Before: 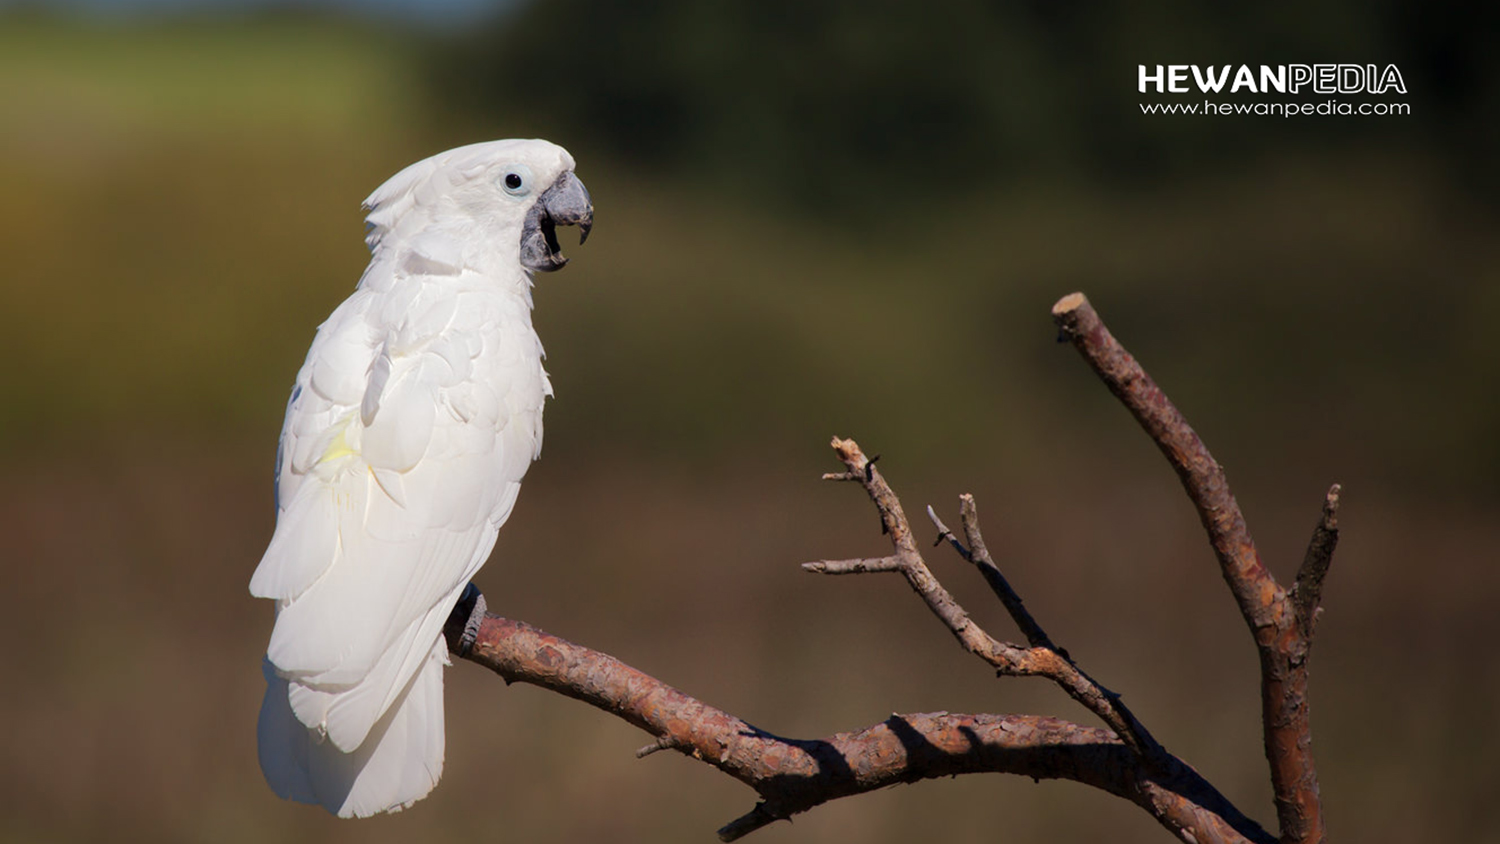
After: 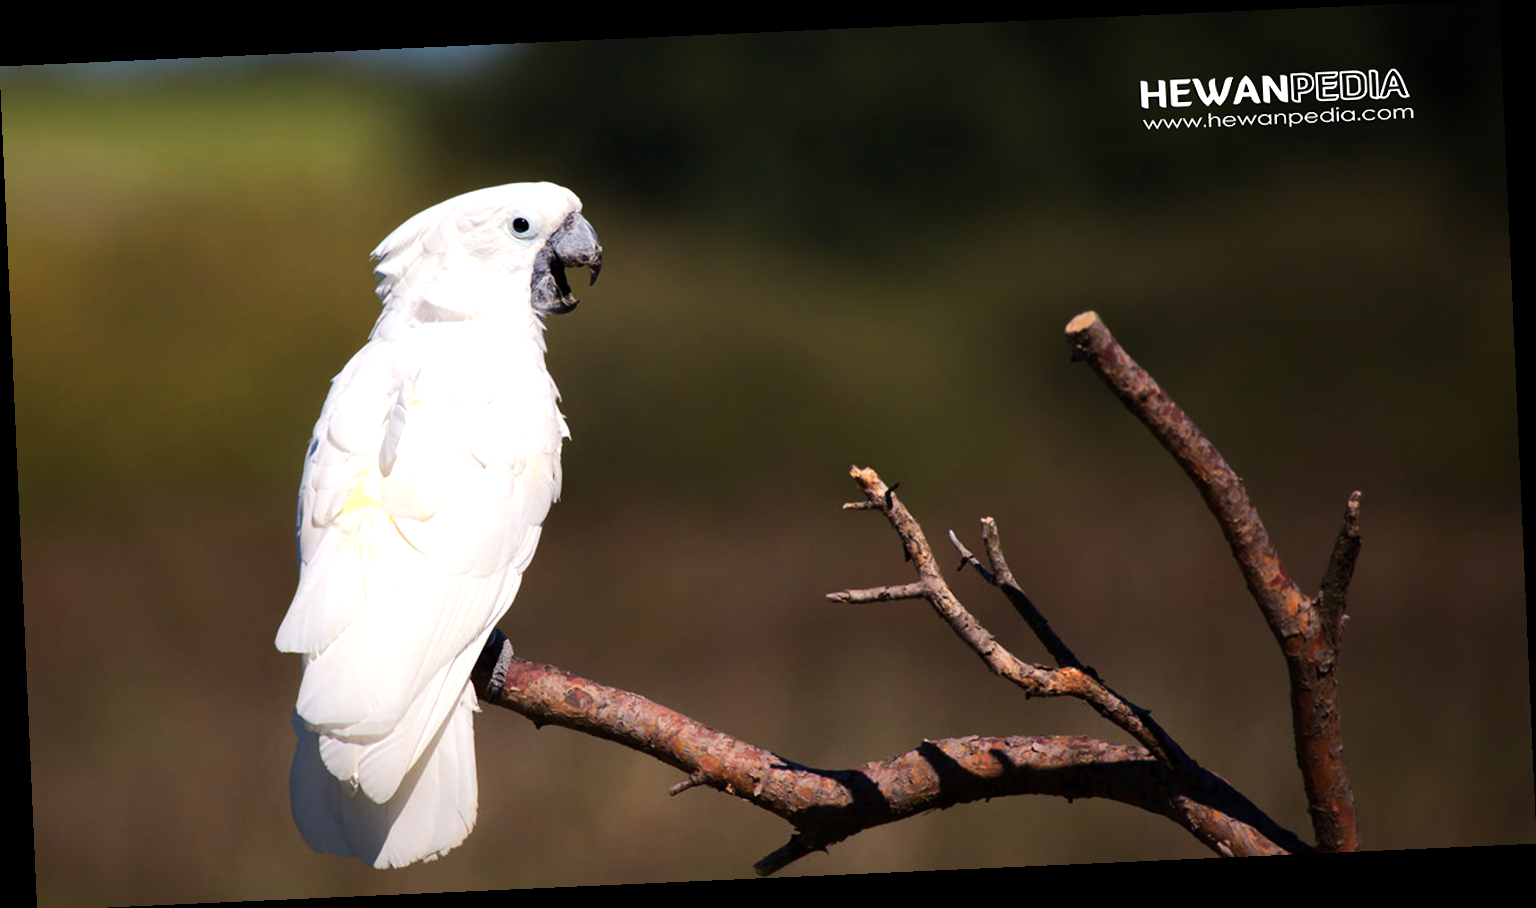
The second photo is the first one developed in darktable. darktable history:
crop: top 0.05%, bottom 0.098%
rotate and perspective: rotation -2.56°, automatic cropping off
tone equalizer: -8 EV -0.75 EV, -7 EV -0.7 EV, -6 EV -0.6 EV, -5 EV -0.4 EV, -3 EV 0.4 EV, -2 EV 0.6 EV, -1 EV 0.7 EV, +0 EV 0.75 EV, edges refinement/feathering 500, mask exposure compensation -1.57 EV, preserve details no
contrast brightness saturation: saturation 0.13
